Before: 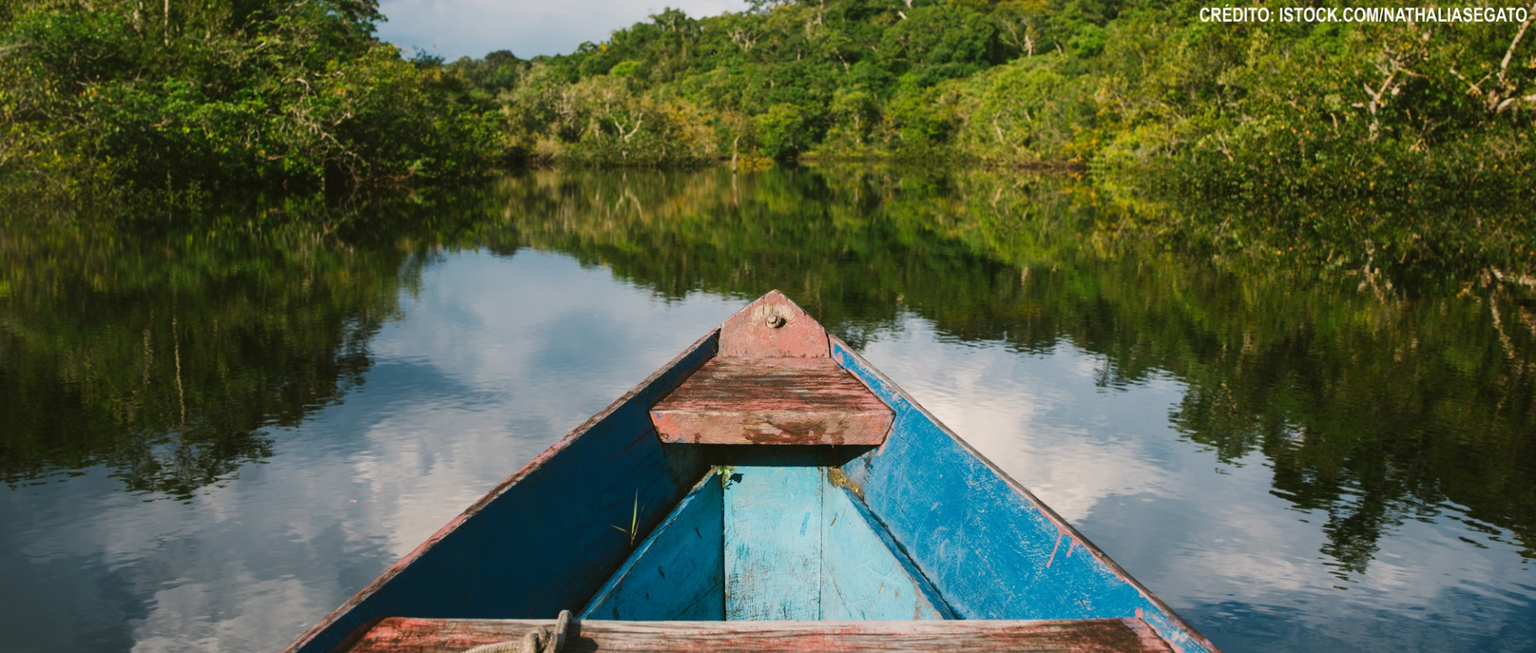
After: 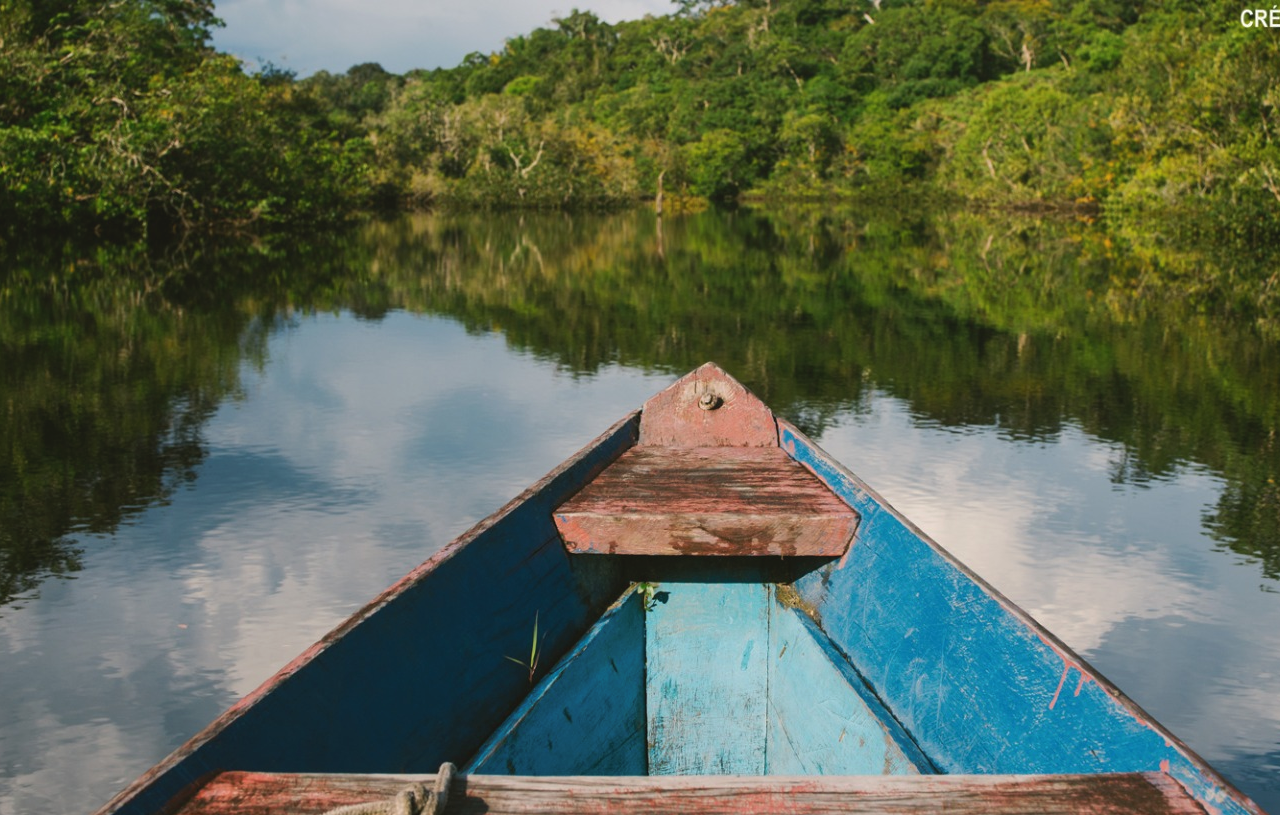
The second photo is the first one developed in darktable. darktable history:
tone curve: curves: ch0 [(0, 0) (0.003, 0.051) (0.011, 0.054) (0.025, 0.056) (0.044, 0.07) (0.069, 0.092) (0.1, 0.119) (0.136, 0.149) (0.177, 0.189) (0.224, 0.231) (0.277, 0.278) (0.335, 0.329) (0.399, 0.386) (0.468, 0.454) (0.543, 0.524) (0.623, 0.603) (0.709, 0.687) (0.801, 0.776) (0.898, 0.878) (1, 1)], preserve colors none
crop and rotate: left 13.537%, right 19.796%
